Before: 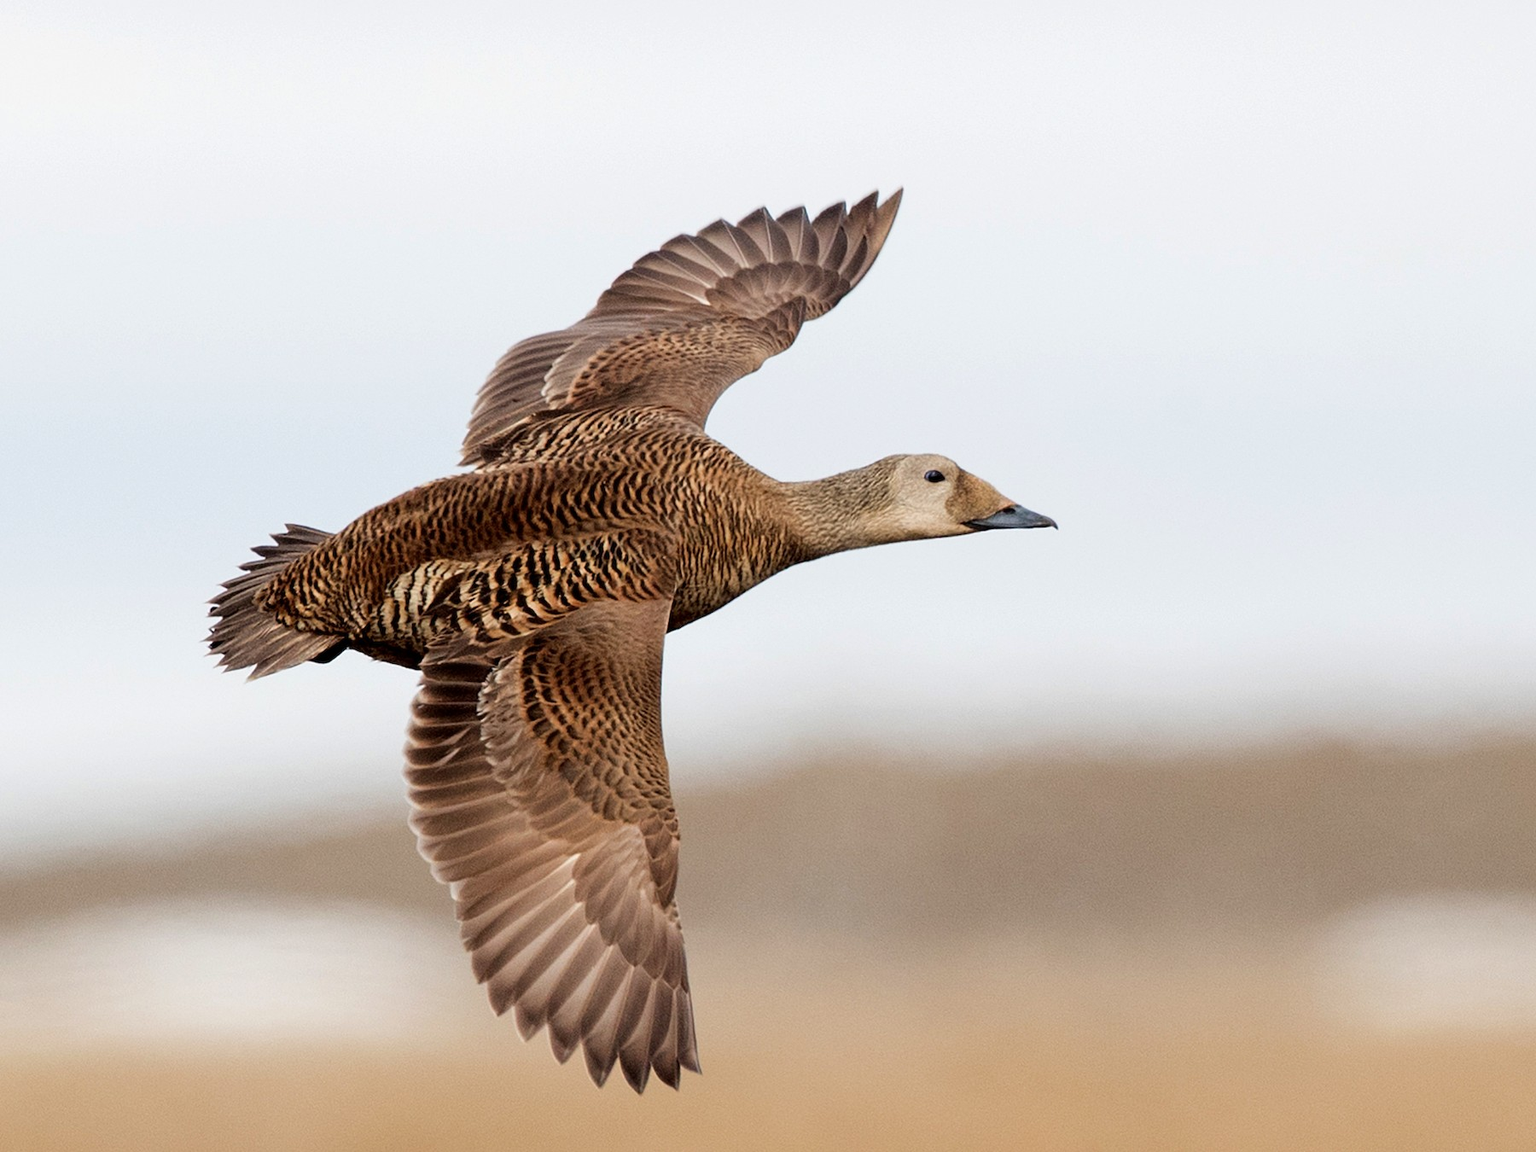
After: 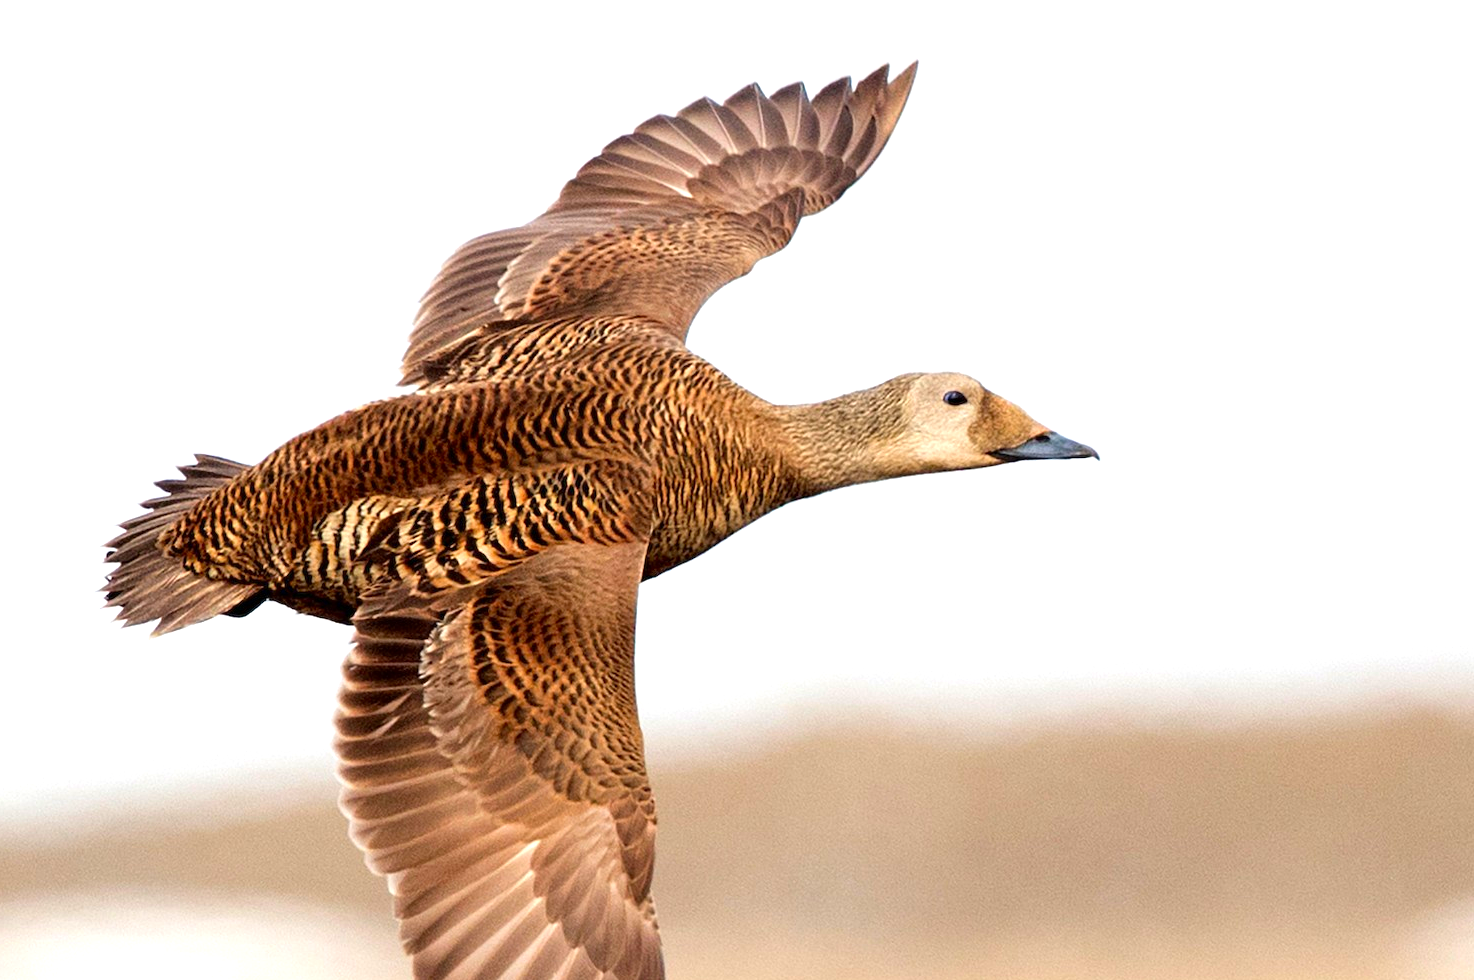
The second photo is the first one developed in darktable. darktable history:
crop: left 7.82%, top 11.914%, right 10.244%, bottom 15.441%
exposure: exposure 0.667 EV, compensate highlight preservation false
color correction: highlights b* -0.046, saturation 1.34
